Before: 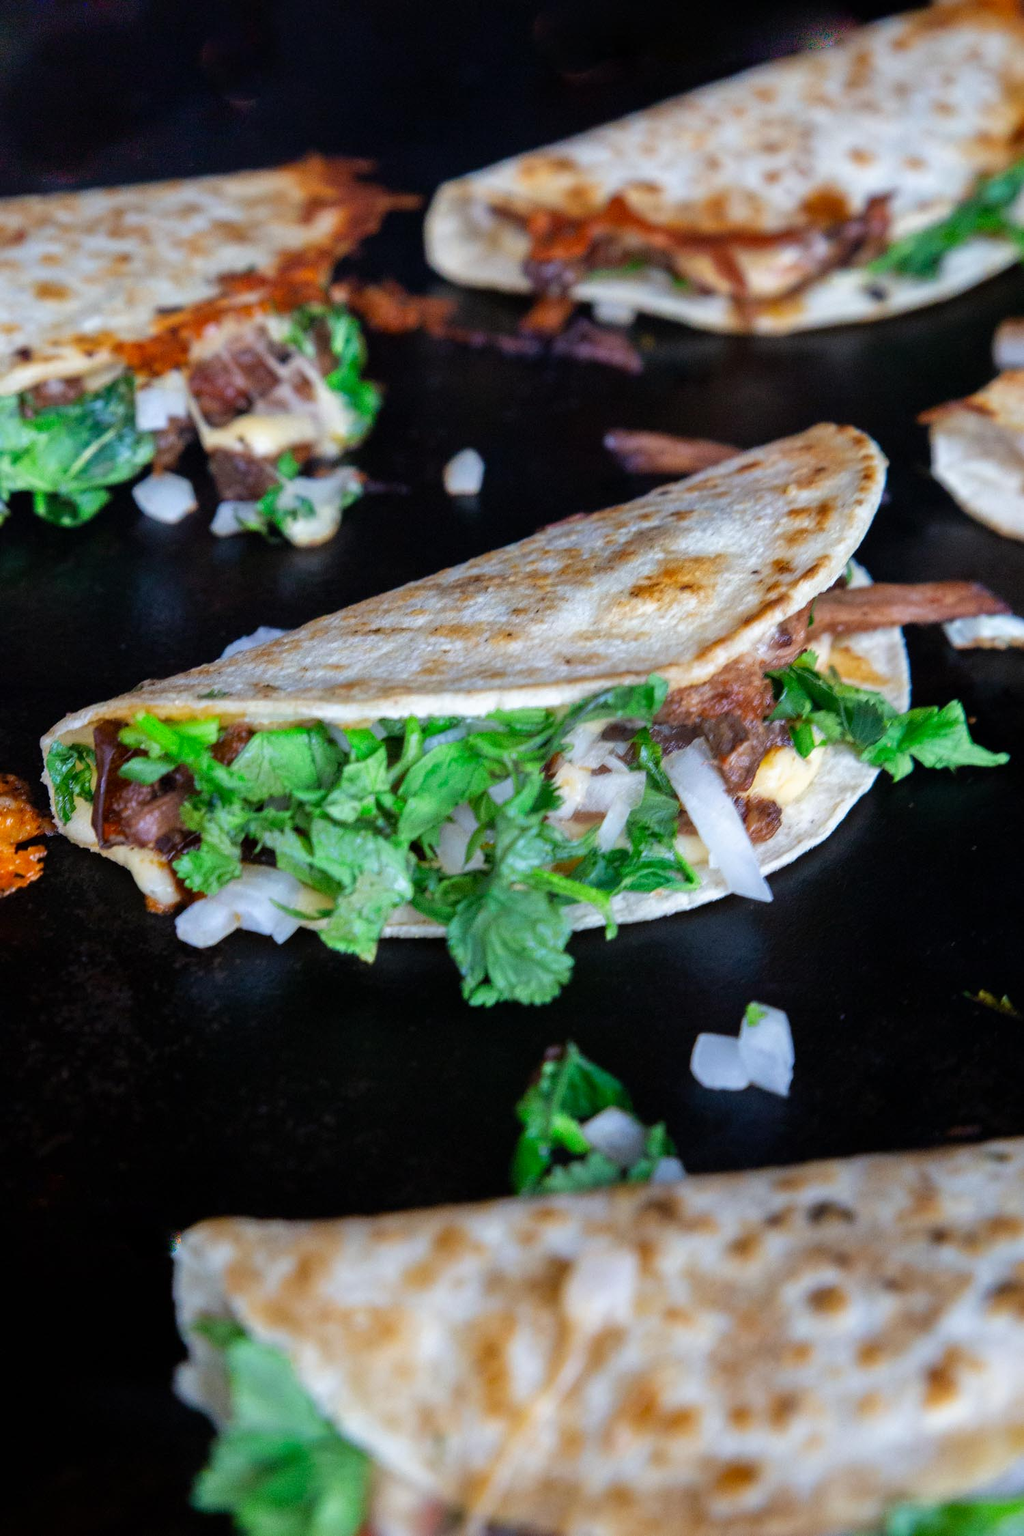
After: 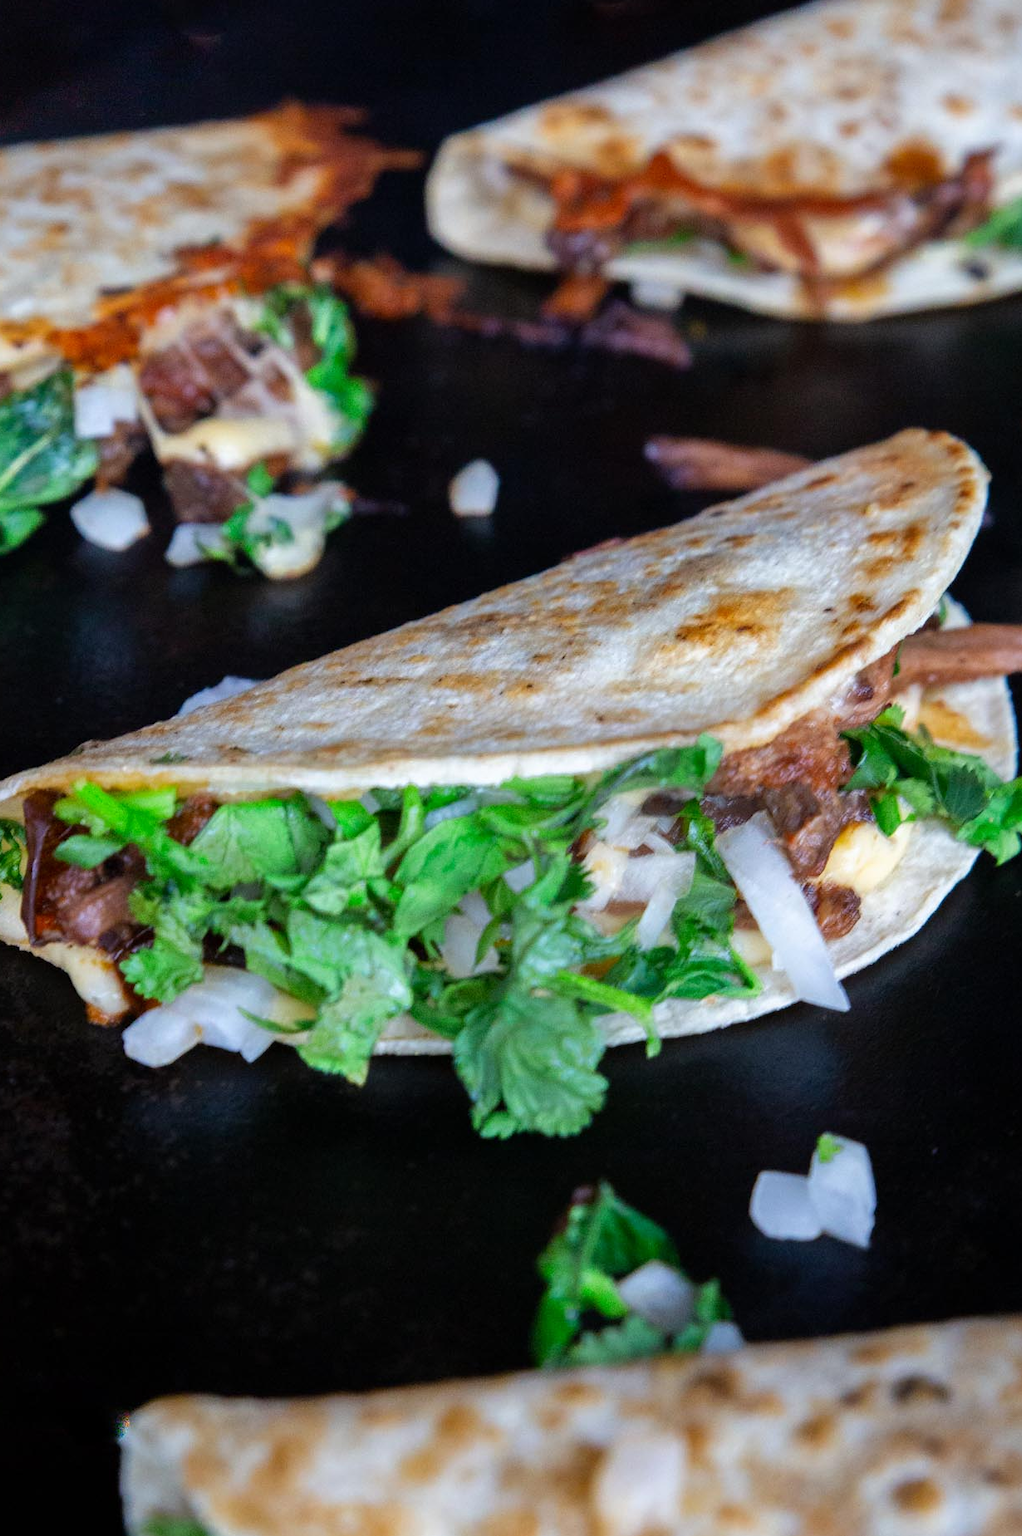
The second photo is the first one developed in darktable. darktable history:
crop and rotate: left 7.361%, top 4.654%, right 10.523%, bottom 13.142%
